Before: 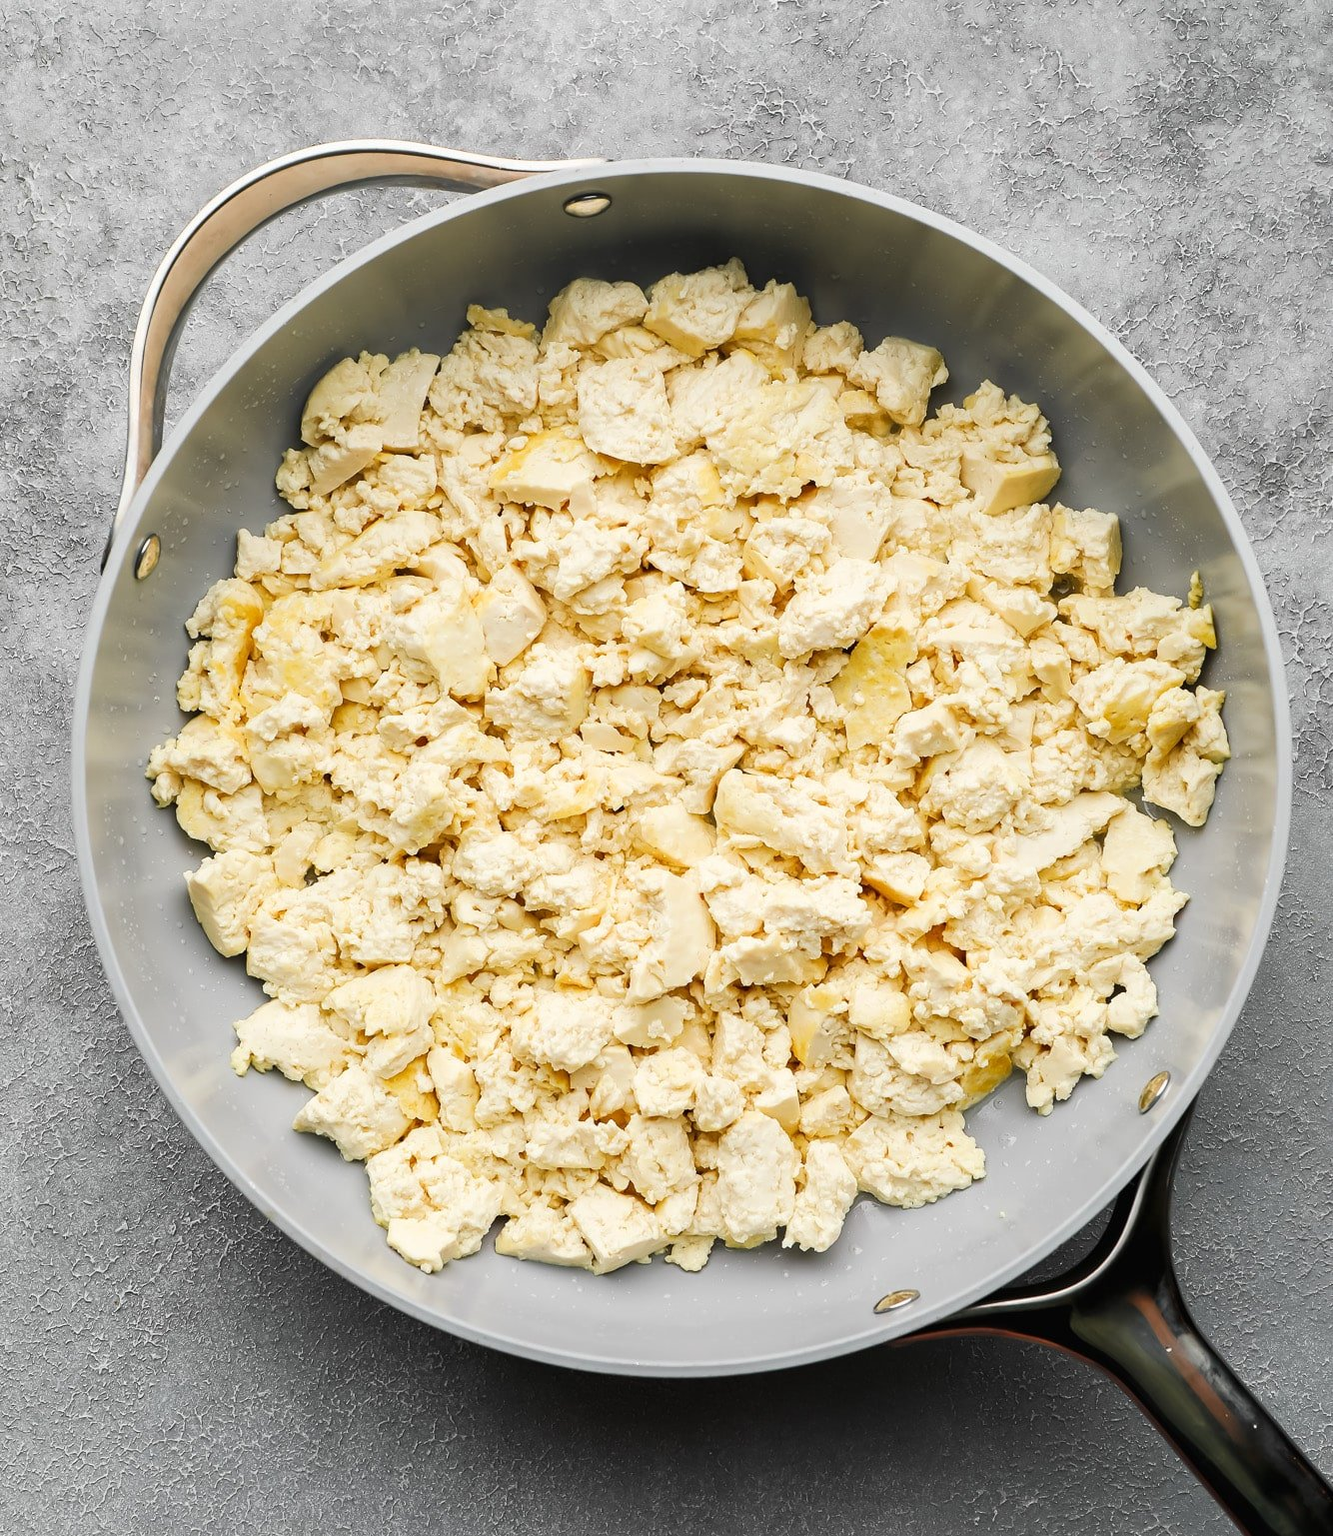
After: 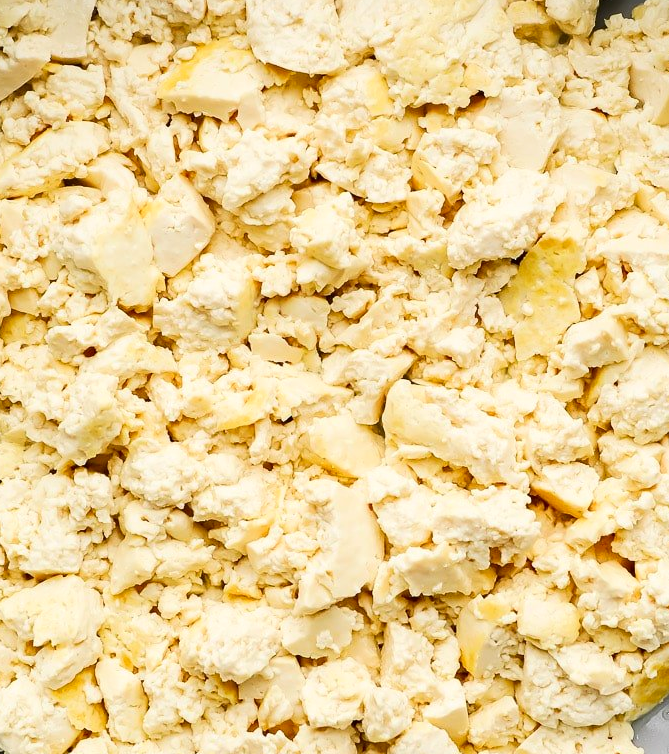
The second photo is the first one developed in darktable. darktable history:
crop: left 24.928%, top 25.403%, right 24.916%, bottom 25.484%
contrast brightness saturation: contrast 0.148, brightness -0.014, saturation 0.104
